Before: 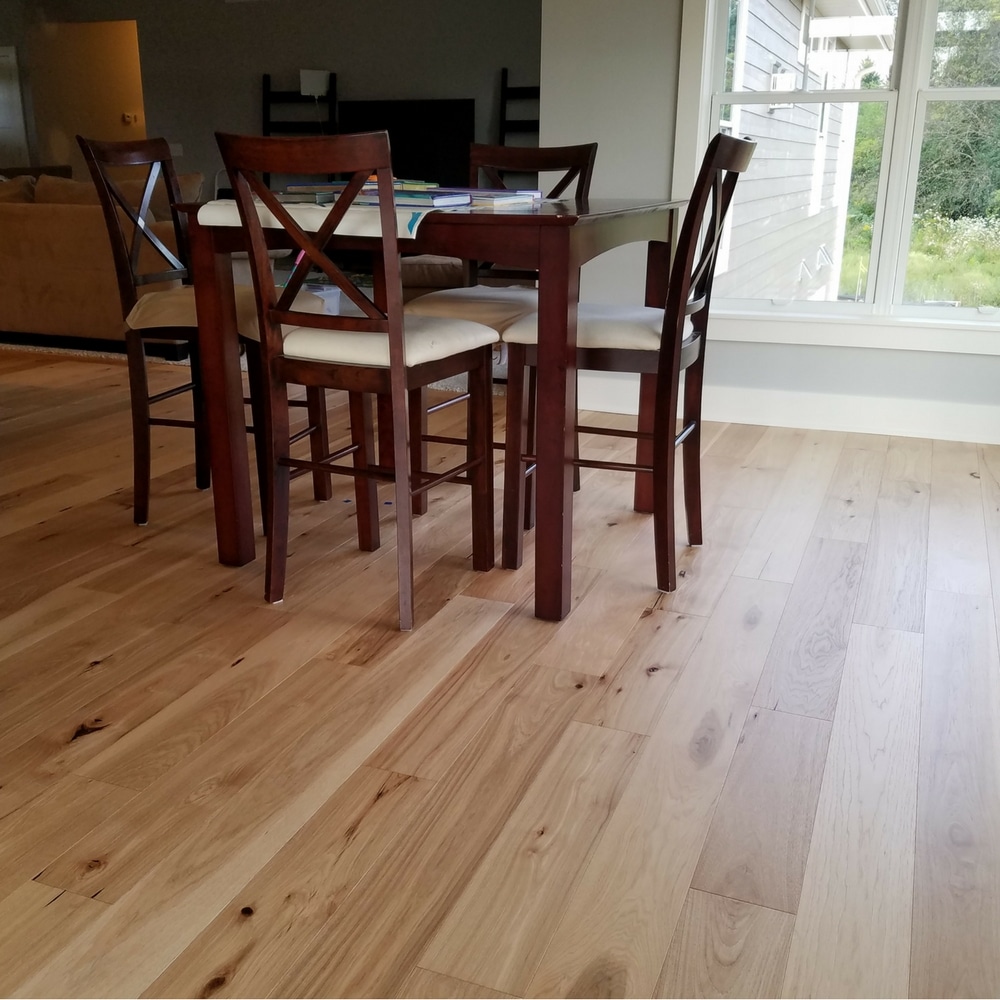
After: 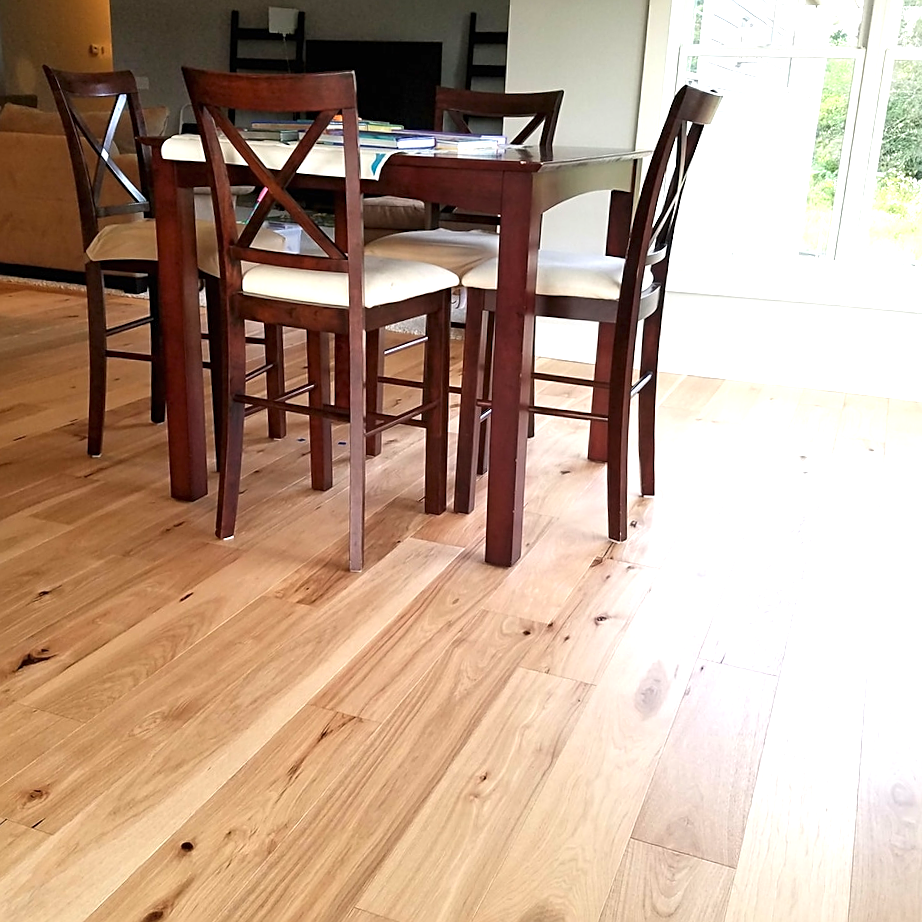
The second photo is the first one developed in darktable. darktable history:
sharpen: on, module defaults
exposure: black level correction 0, exposure 1.2 EV, compensate exposure bias true, compensate highlight preservation false
crop and rotate: angle -1.96°, left 3.097%, top 4.154%, right 1.586%, bottom 0.529%
